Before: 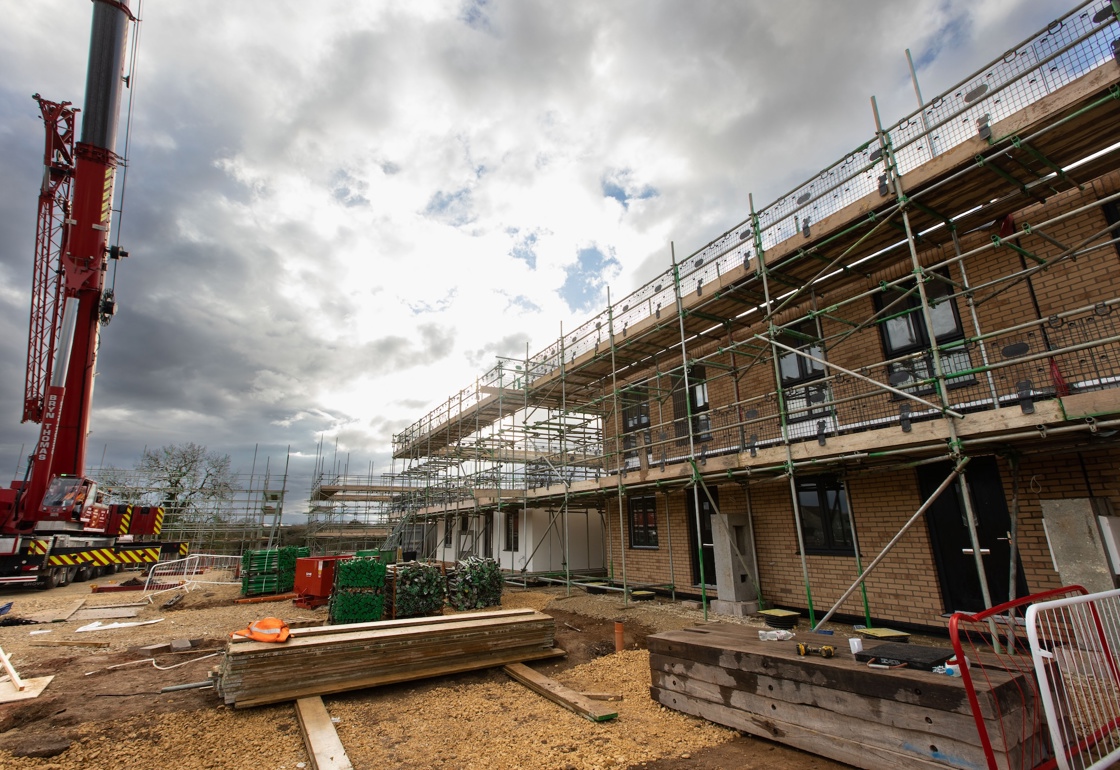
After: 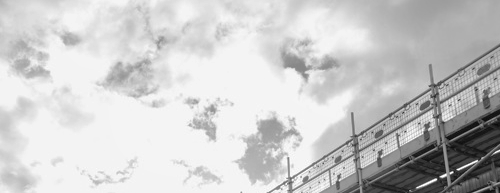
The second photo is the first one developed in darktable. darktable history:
shadows and highlights: on, module defaults
crop: left 28.64%, top 16.832%, right 26.637%, bottom 58.055%
monochrome: on, module defaults
tone equalizer: on, module defaults
color balance rgb: perceptual saturation grading › global saturation 25%, perceptual brilliance grading › mid-tones 10%, perceptual brilliance grading › shadows 15%, global vibrance 20%
